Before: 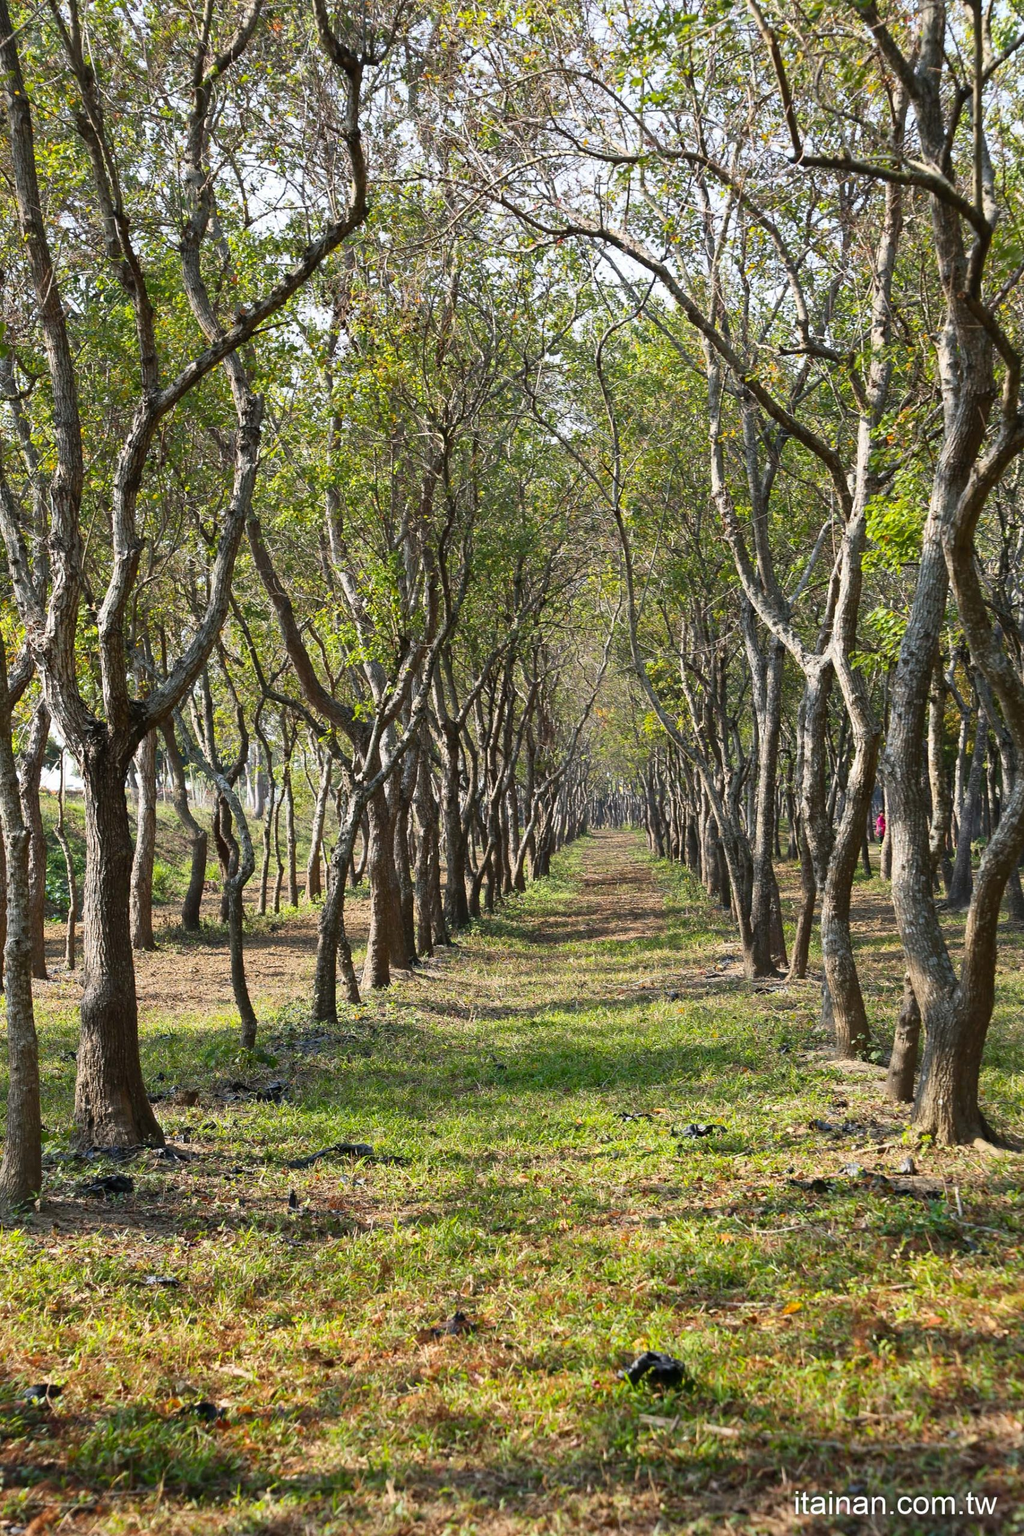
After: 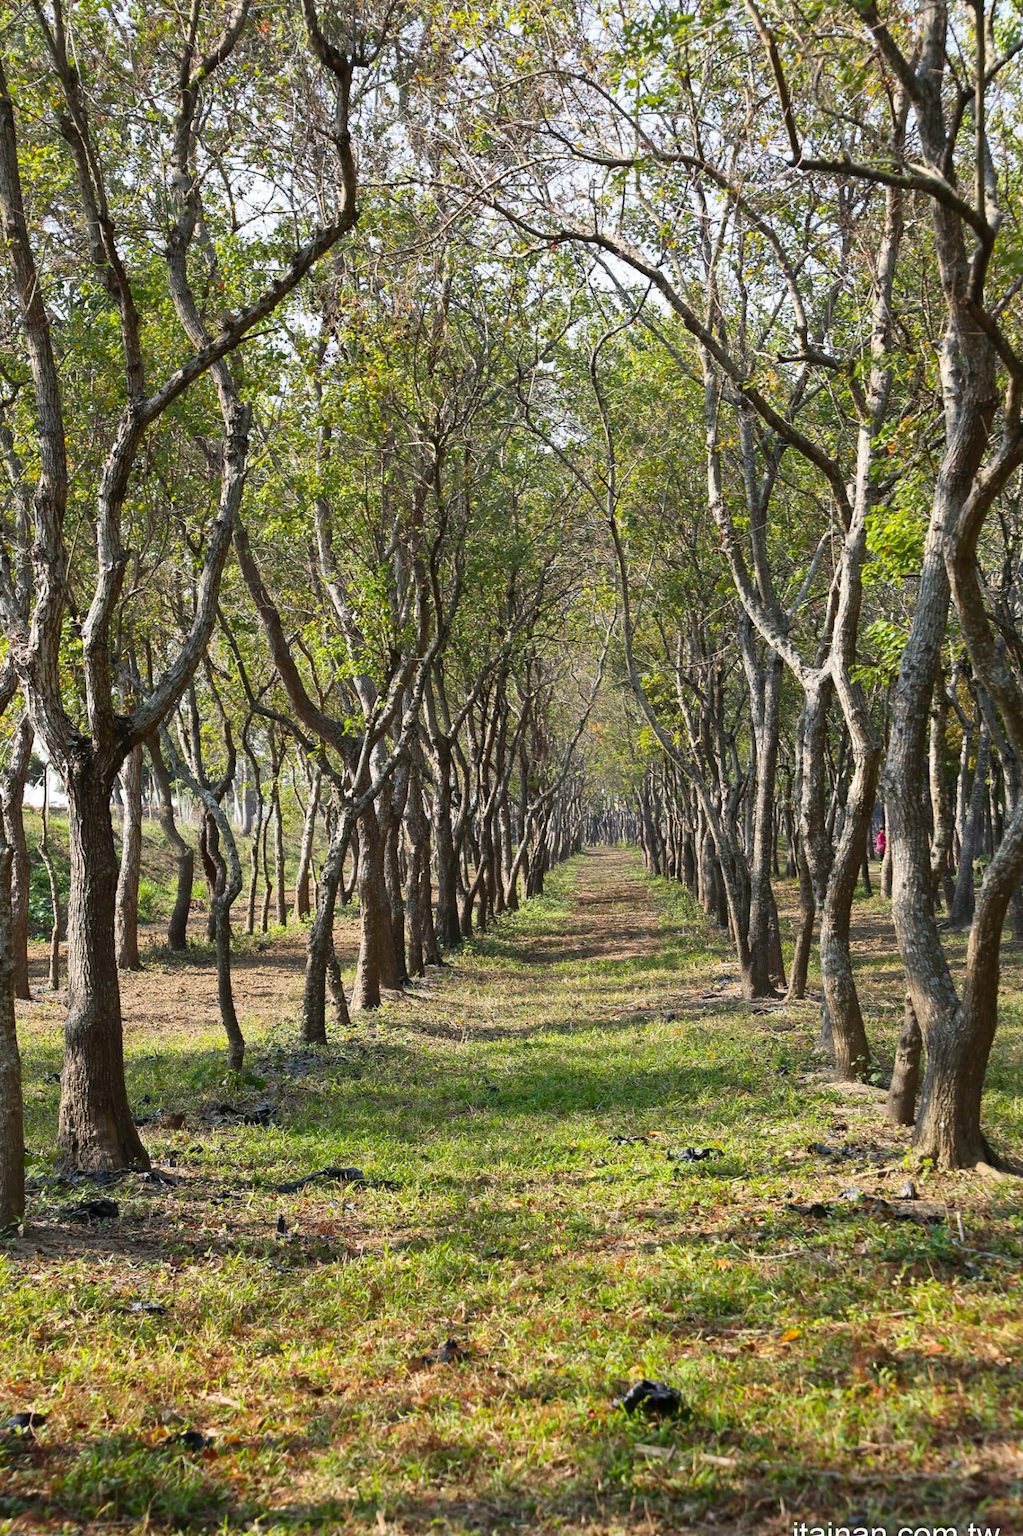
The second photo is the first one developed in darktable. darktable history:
color zones: curves: ch0 [(0, 0.5) (0.143, 0.5) (0.286, 0.5) (0.429, 0.495) (0.571, 0.437) (0.714, 0.44) (0.857, 0.496) (1, 0.5)]
white balance: emerald 1
crop: left 1.743%, right 0.268%, bottom 2.011%
